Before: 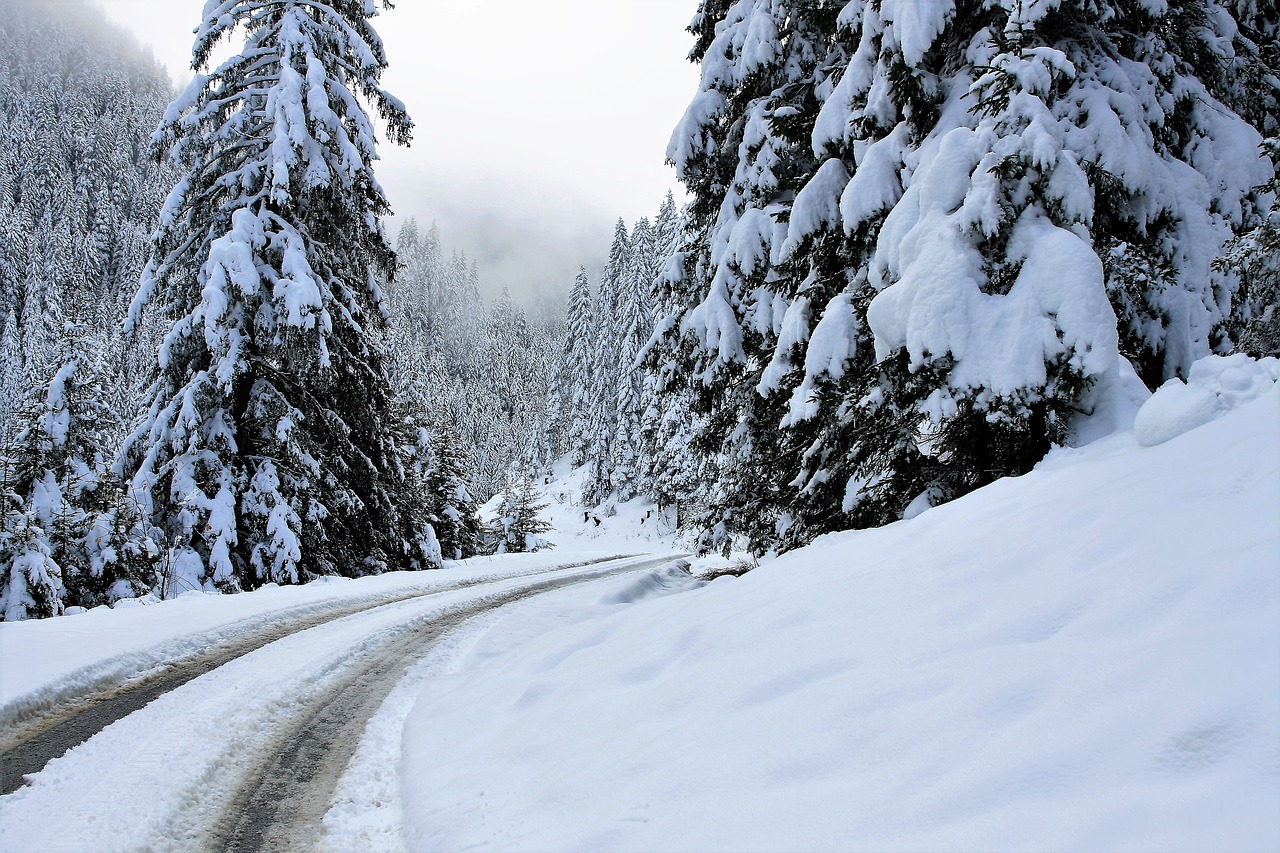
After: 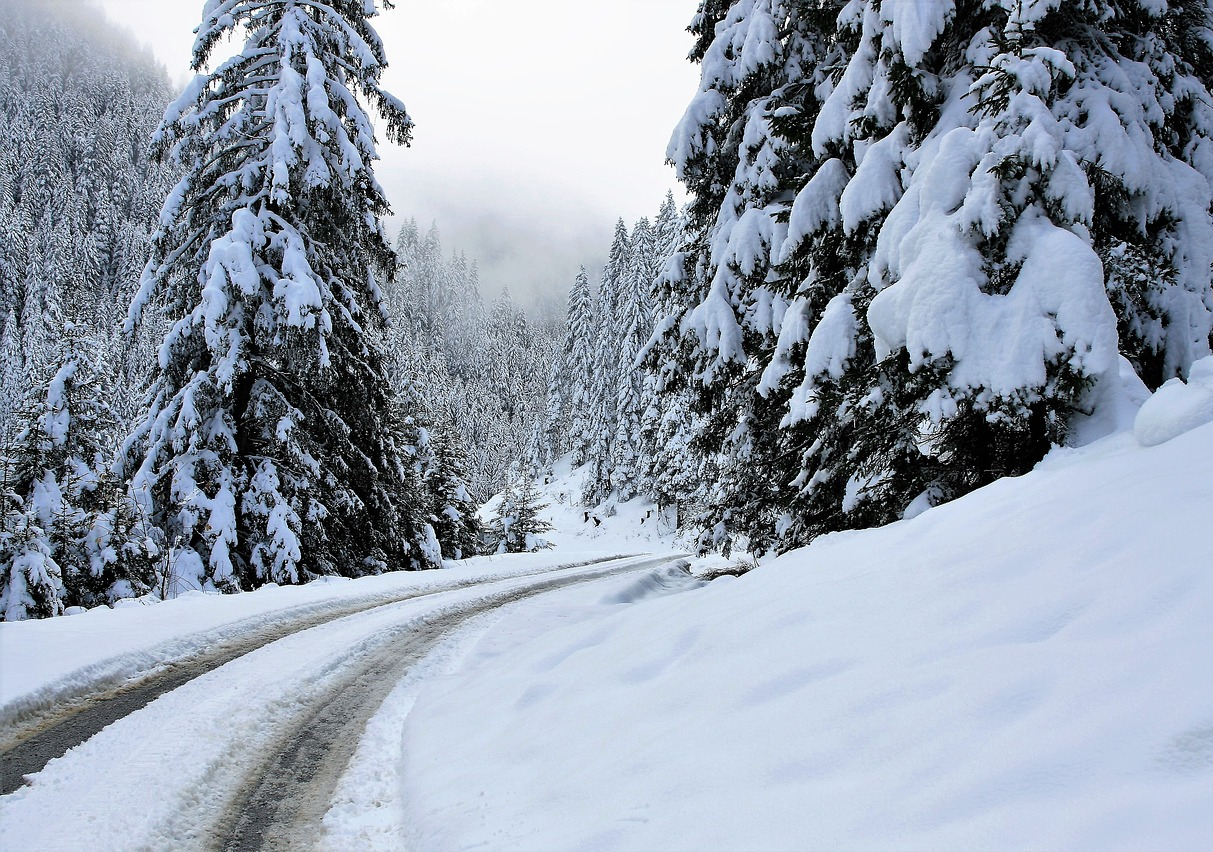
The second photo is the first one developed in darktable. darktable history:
rotate and perspective: automatic cropping off
crop and rotate: right 5.167%
